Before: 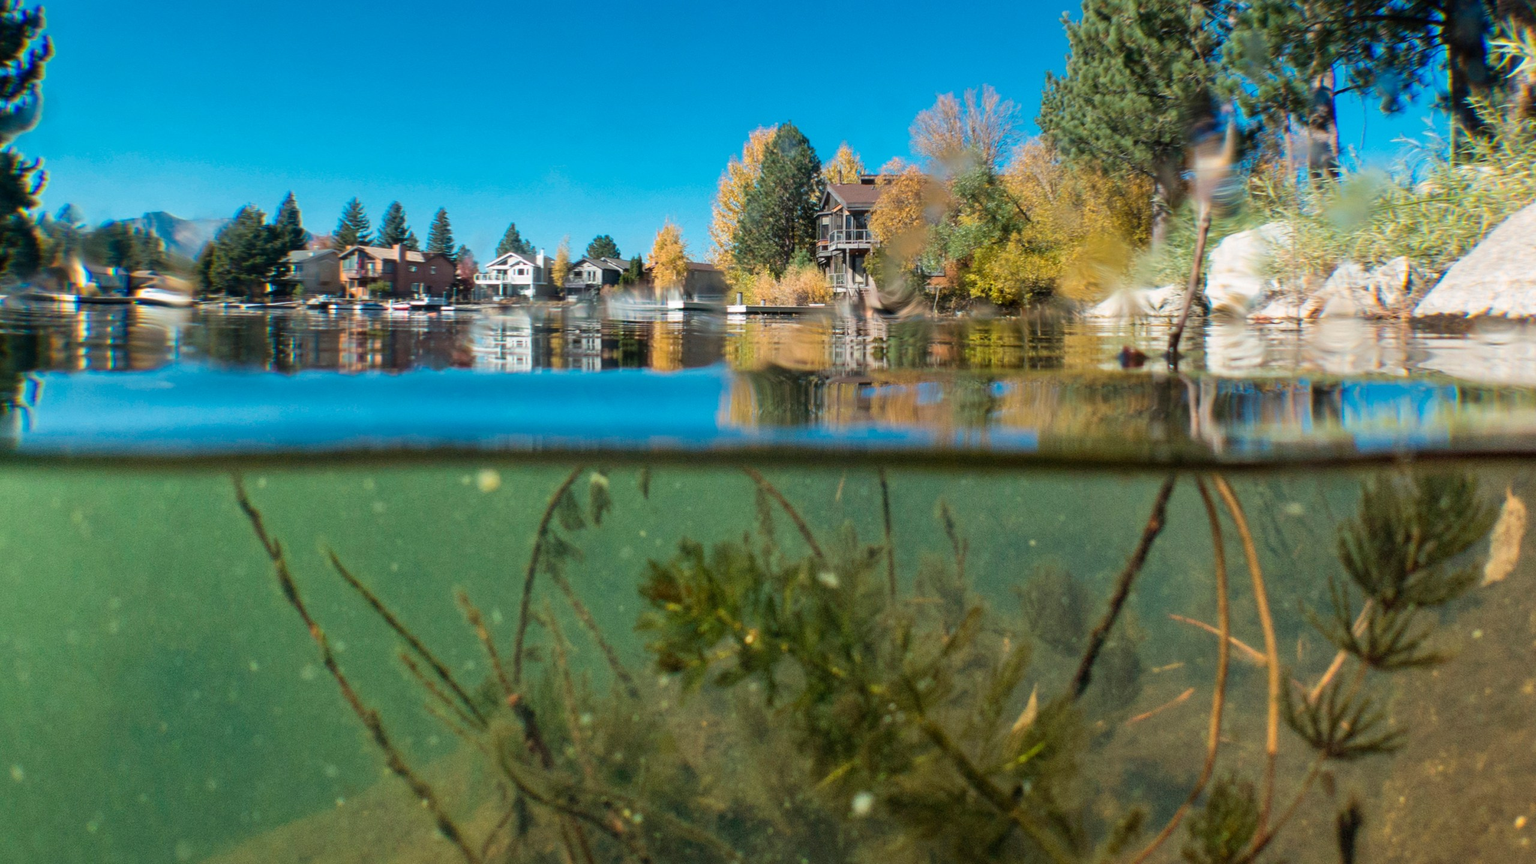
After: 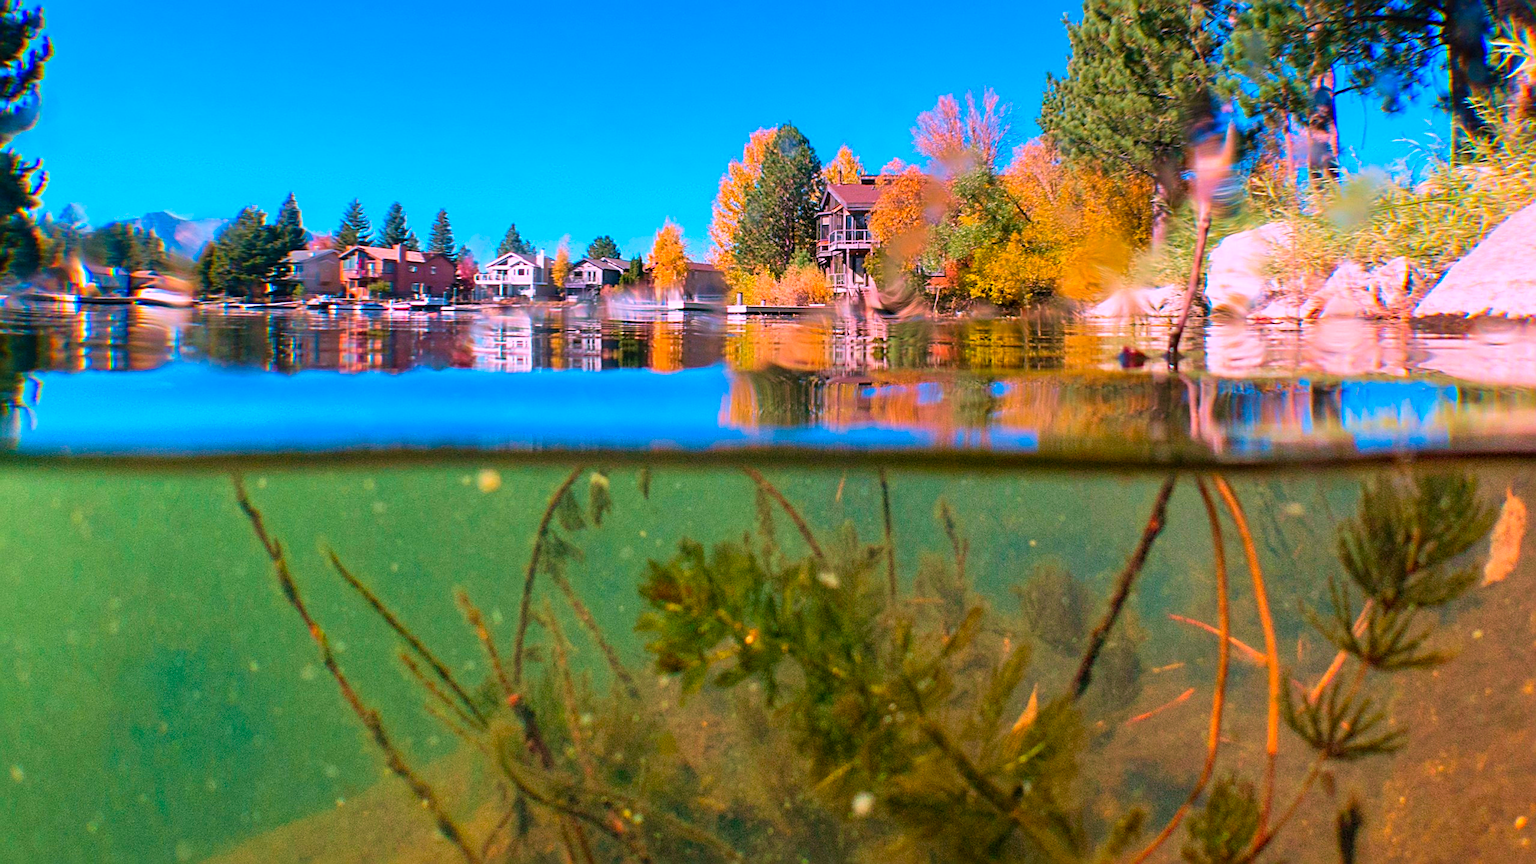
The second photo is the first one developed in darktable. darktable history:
contrast brightness saturation: contrast 0.071, brightness 0.07, saturation 0.179
color correction: highlights a* 19.35, highlights b* -11.42, saturation 1.66
sharpen: radius 2.545, amount 0.648
velvia: strength 27.38%
